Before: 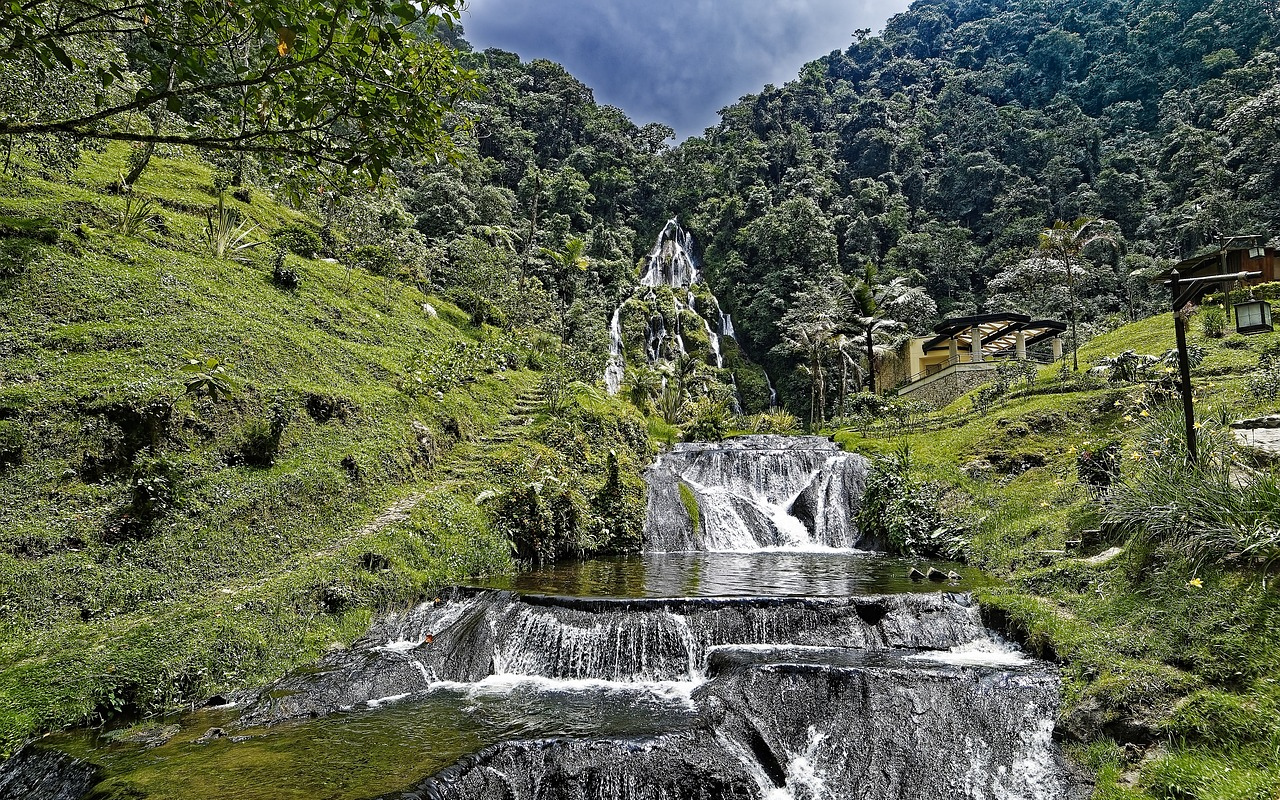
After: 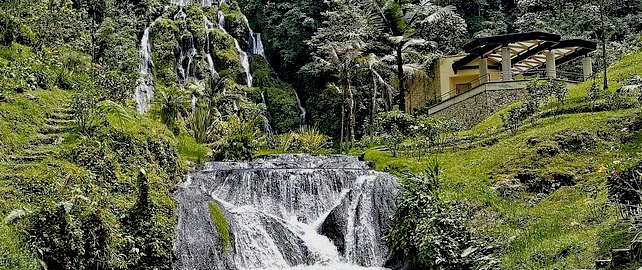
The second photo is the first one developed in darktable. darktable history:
crop: left 36.756%, top 35.126%, right 13.047%, bottom 31.067%
shadows and highlights: on, module defaults
exposure: black level correction 0.009, exposure -0.165 EV, compensate exposure bias true, compensate highlight preservation false
